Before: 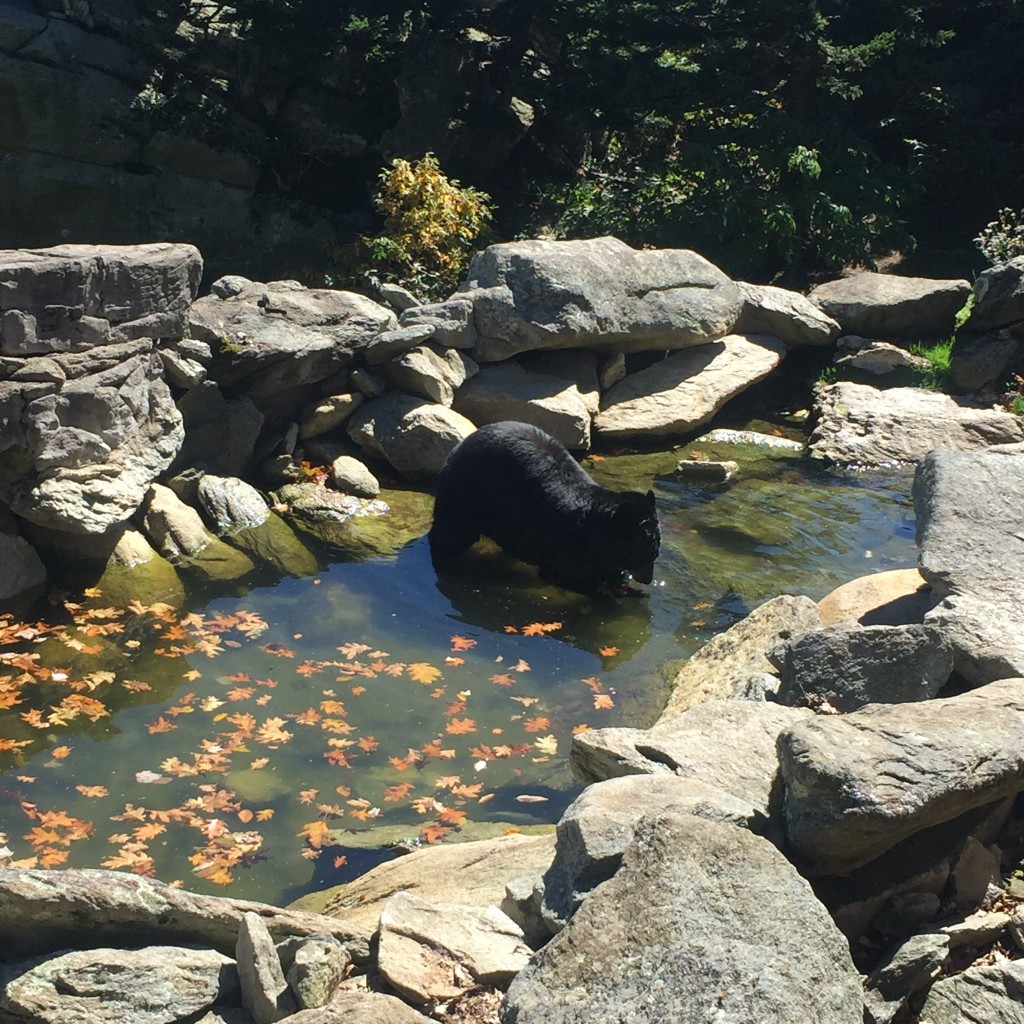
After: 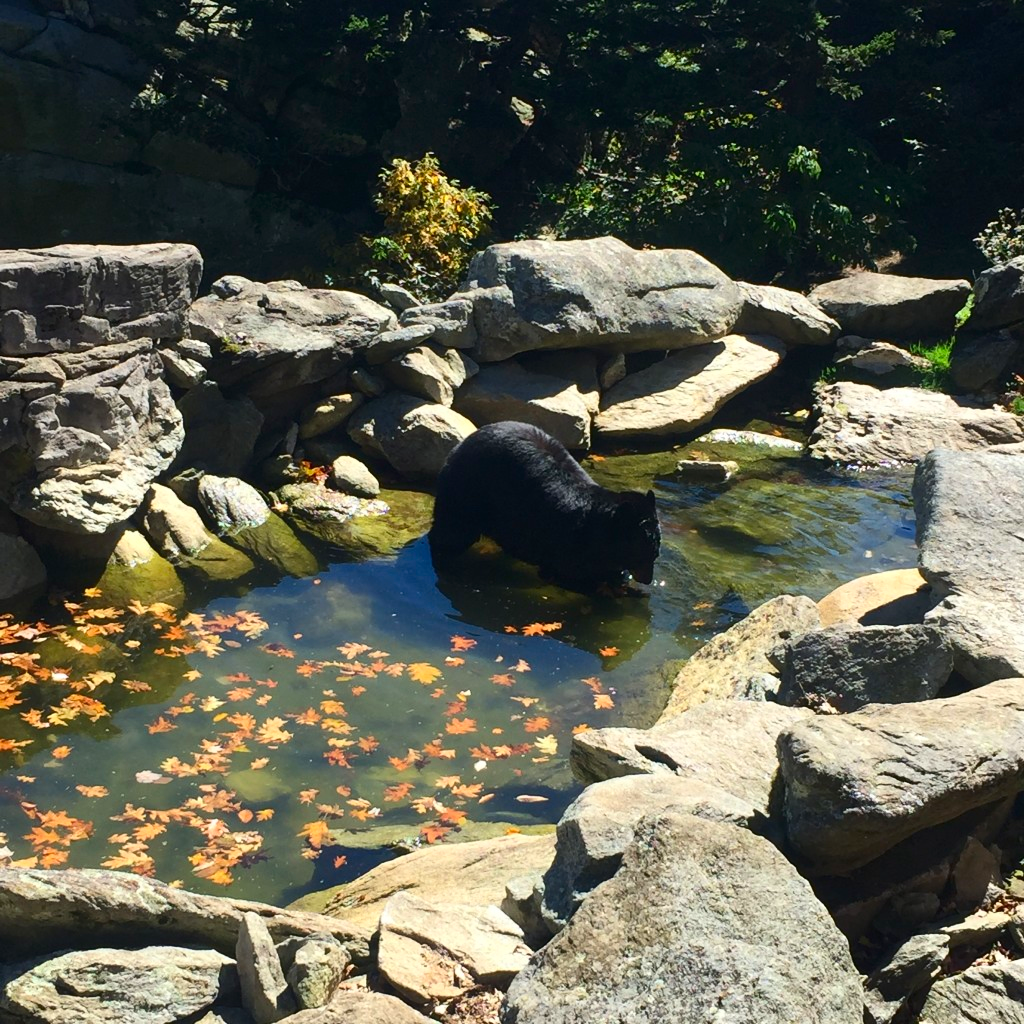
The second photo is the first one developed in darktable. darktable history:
contrast brightness saturation: contrast 0.18, saturation 0.3
